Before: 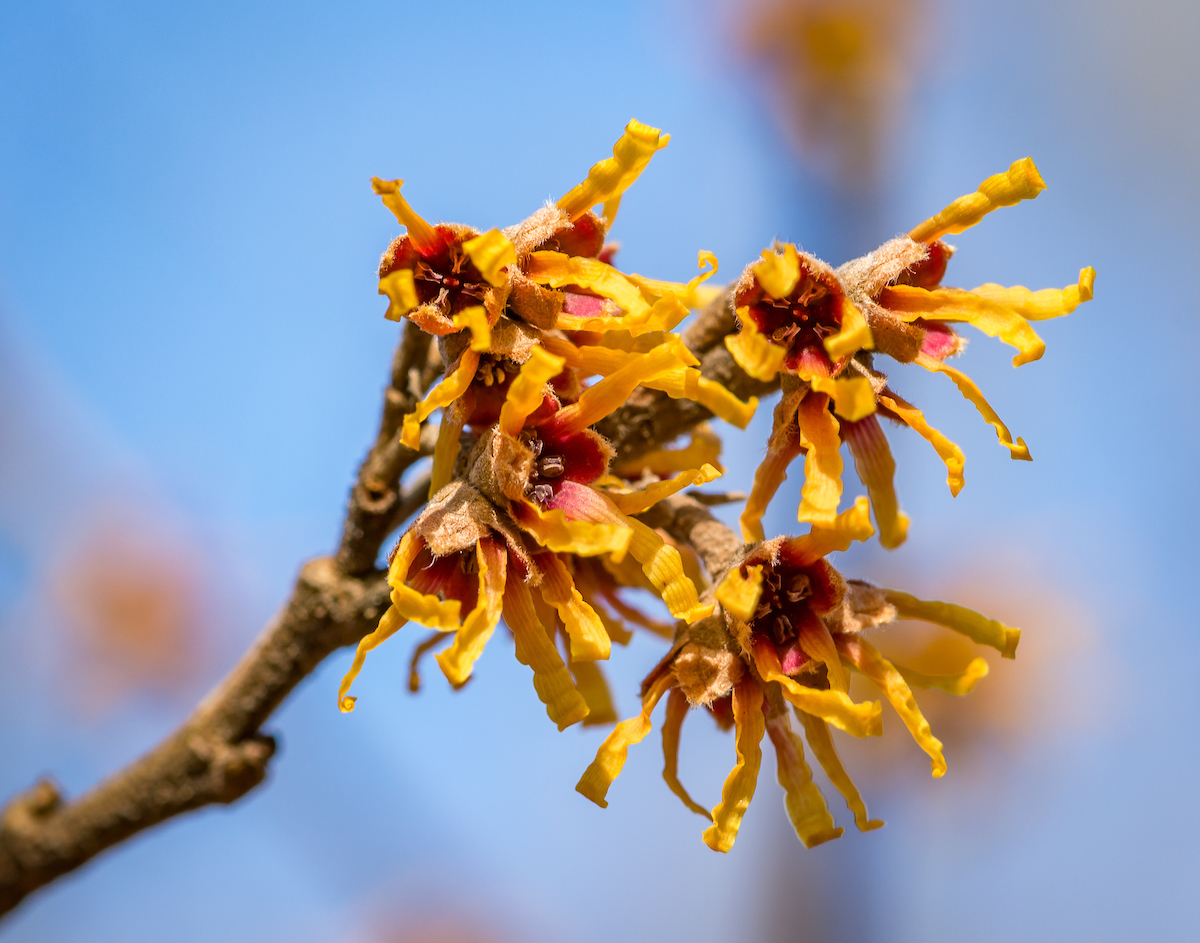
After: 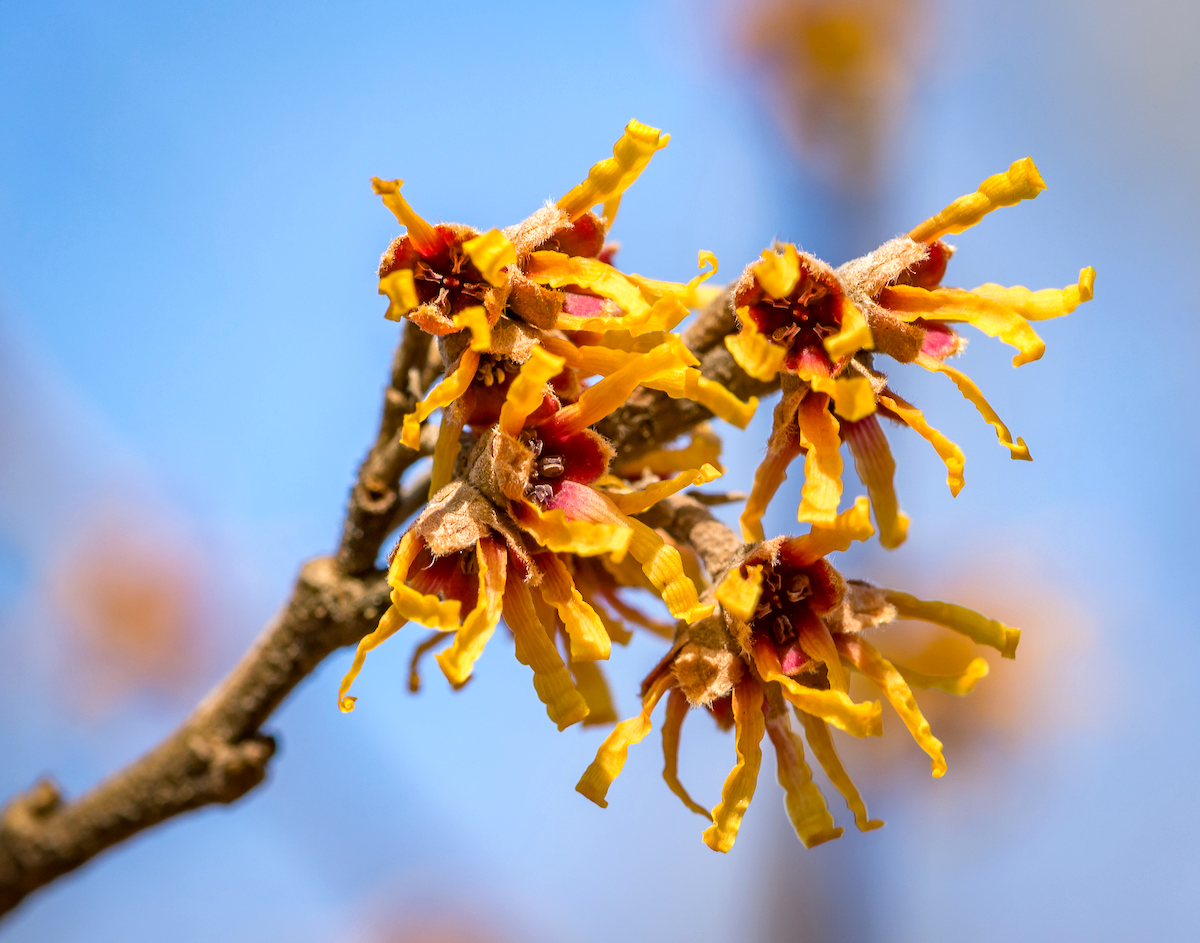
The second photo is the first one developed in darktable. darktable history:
exposure: black level correction 0.001, exposure 0.192 EV, compensate exposure bias true, compensate highlight preservation false
